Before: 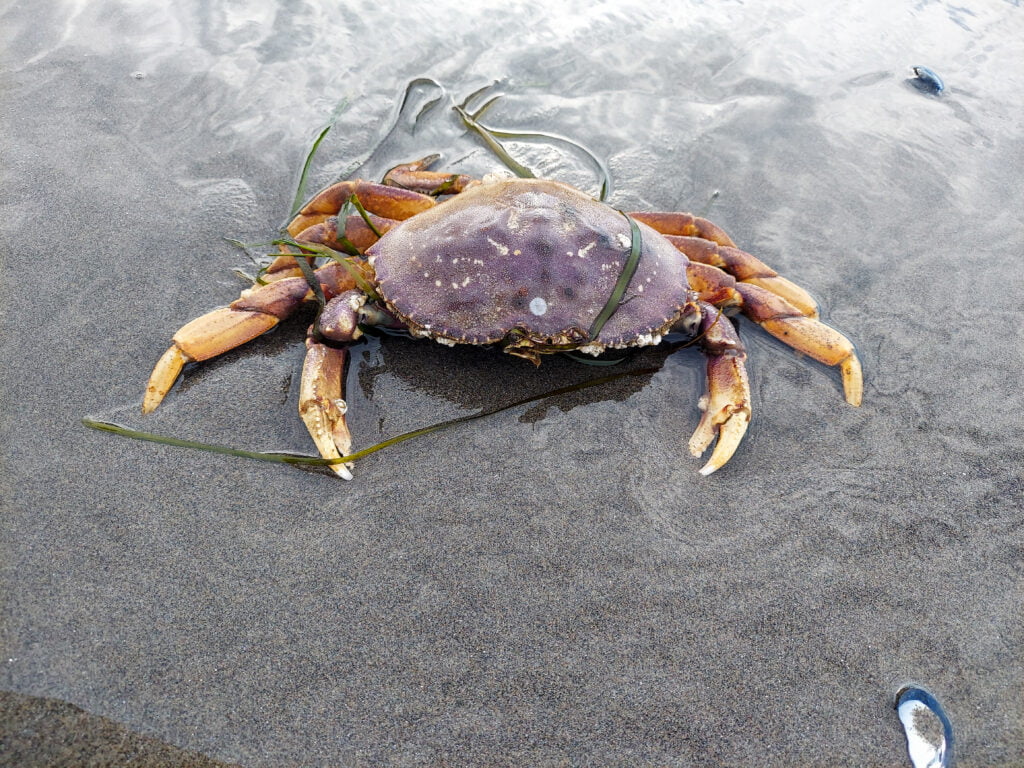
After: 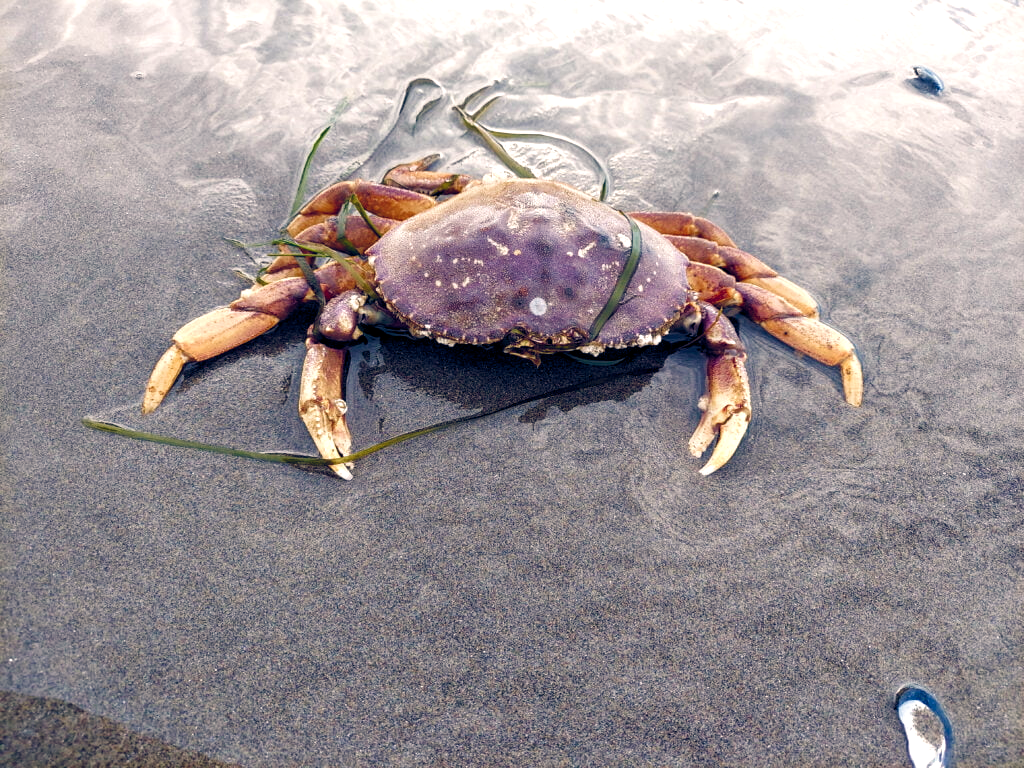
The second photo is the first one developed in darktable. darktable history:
velvia: on, module defaults
color balance rgb: highlights gain › chroma 2.94%, highlights gain › hue 60.57°, global offset › chroma 0.25%, global offset › hue 256.52°, perceptual saturation grading › global saturation 20%, perceptual saturation grading › highlights -50%, perceptual saturation grading › shadows 30%, contrast 15%
